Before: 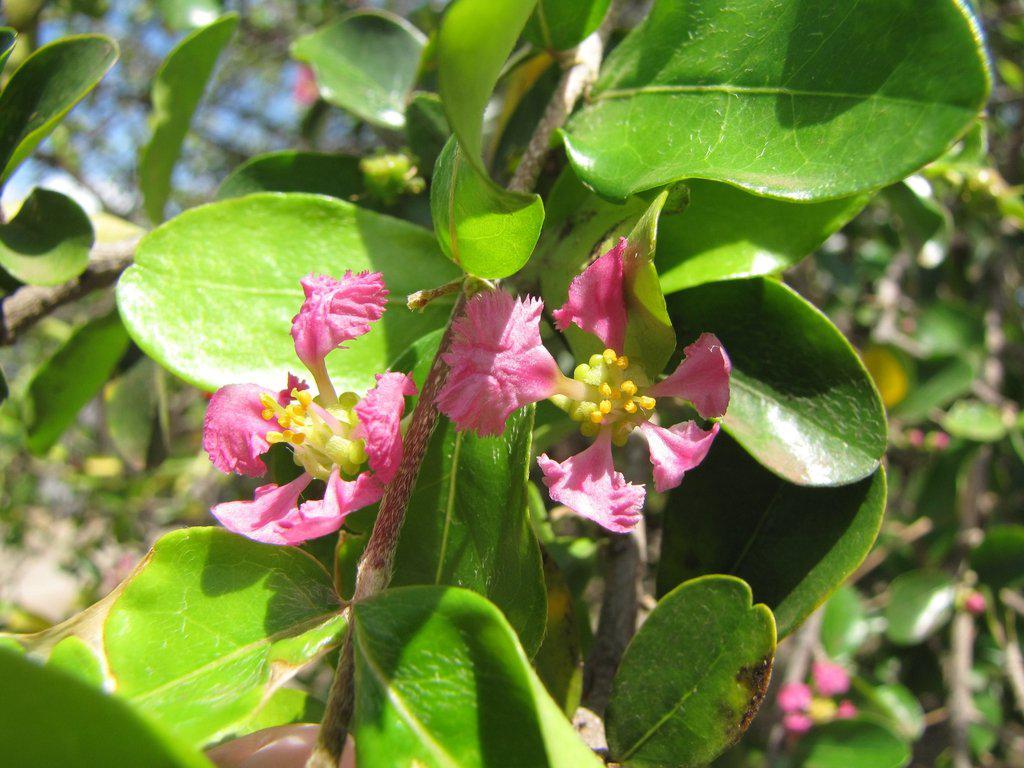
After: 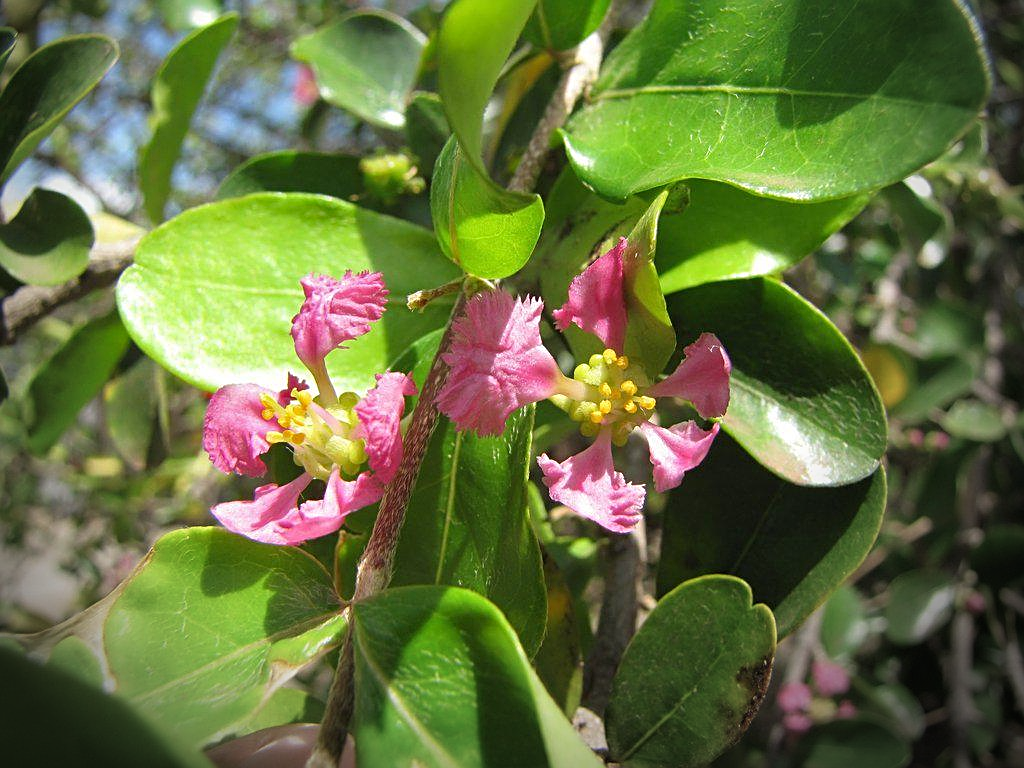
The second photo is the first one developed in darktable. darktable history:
sharpen: on, module defaults
vignetting: fall-off start 71.57%, brightness -0.853, center (-0.065, -0.312)
shadows and highlights: shadows 22.46, highlights -48.83, soften with gaussian
